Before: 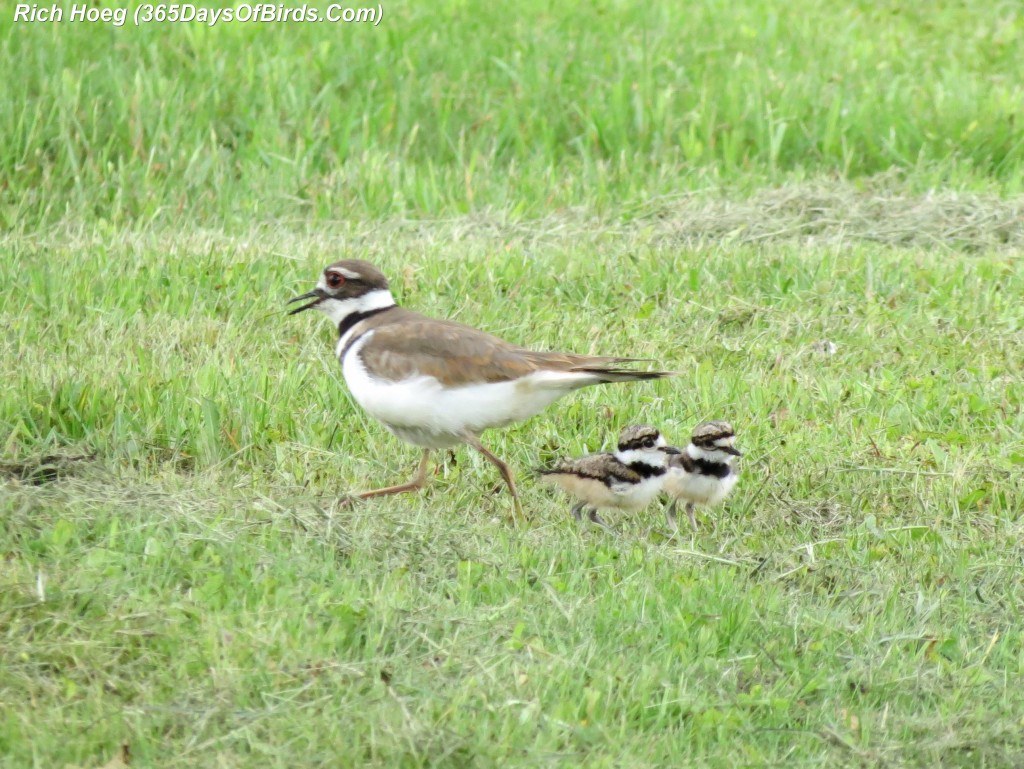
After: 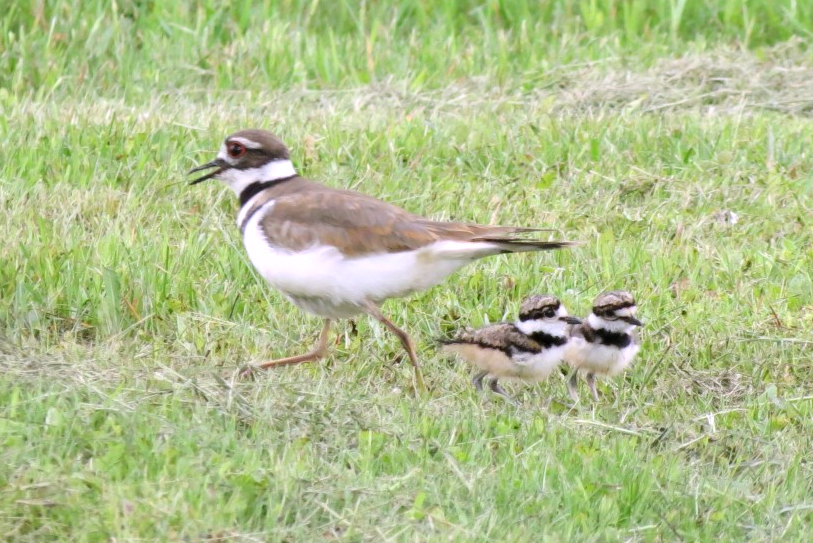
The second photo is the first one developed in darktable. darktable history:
tone equalizer: on, module defaults
white balance: red 1.066, blue 1.119
crop: left 9.712%, top 16.928%, right 10.845%, bottom 12.332%
